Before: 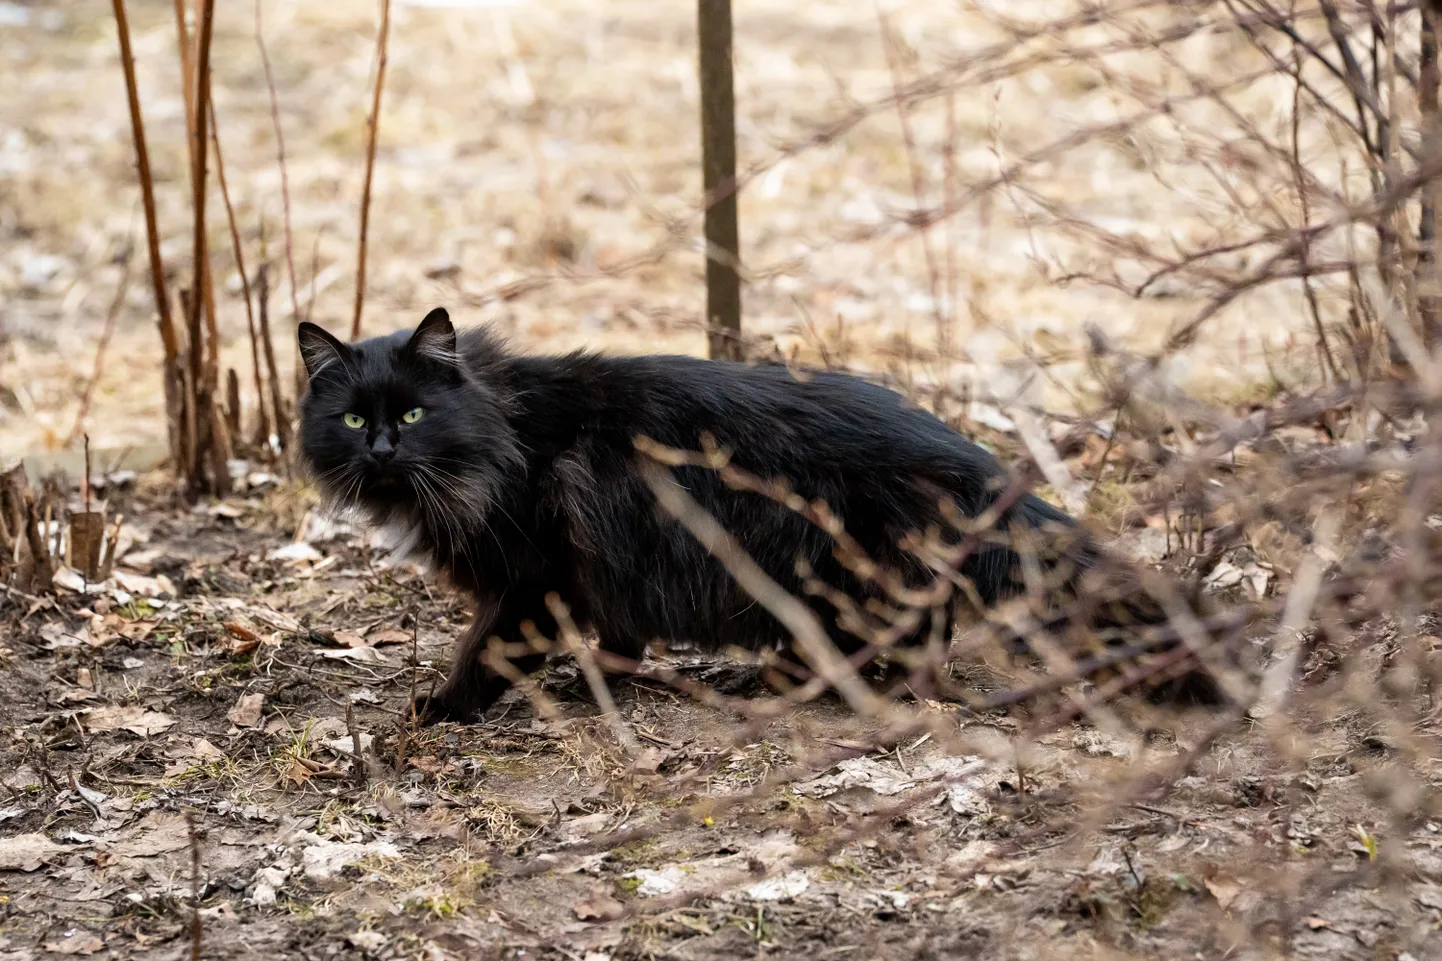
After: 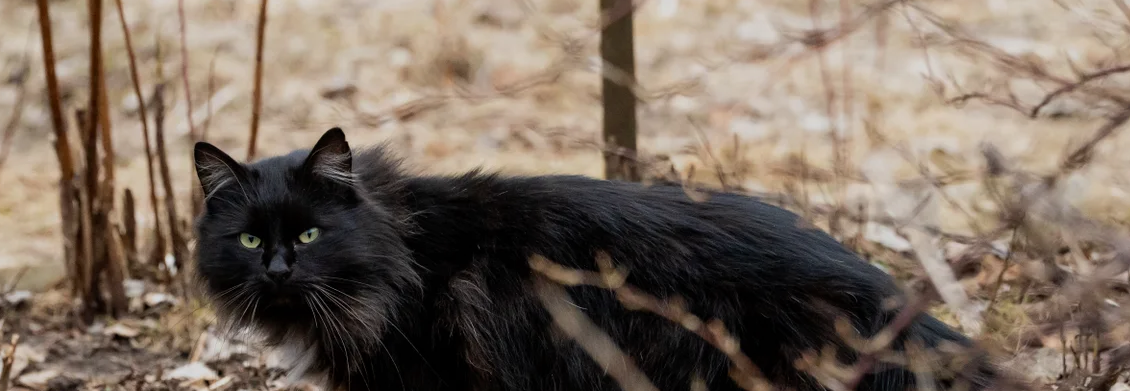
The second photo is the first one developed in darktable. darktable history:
crop: left 7.218%, top 18.744%, right 14.354%, bottom 40.501%
exposure: exposure -0.487 EV, compensate highlight preservation false
